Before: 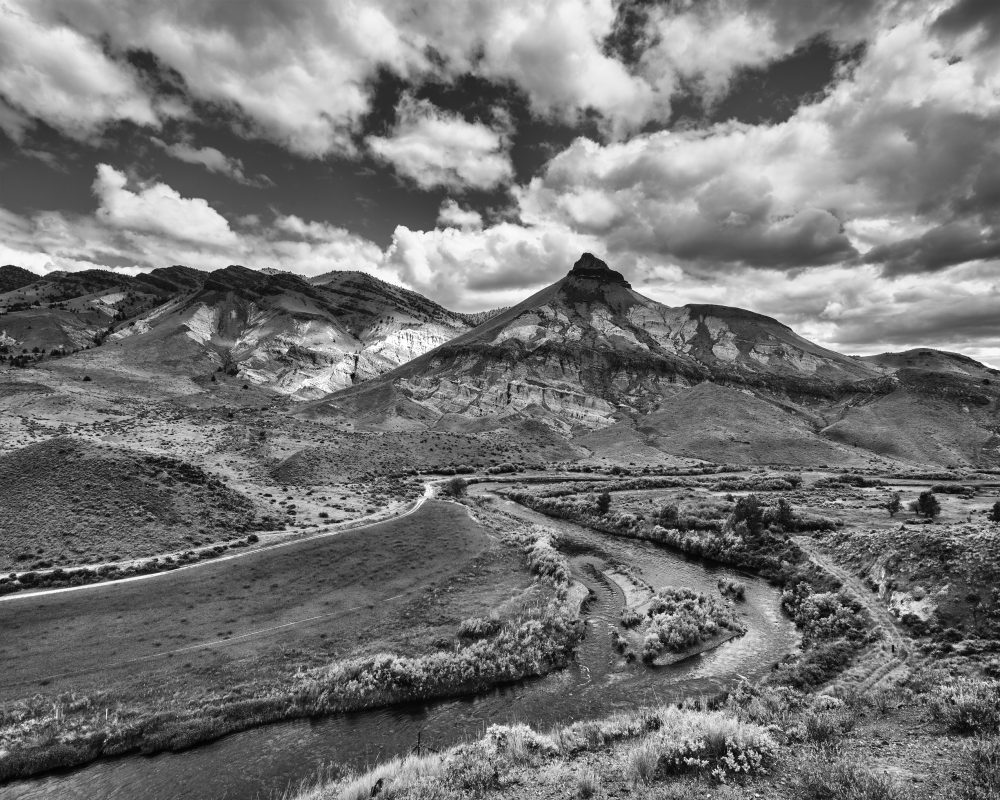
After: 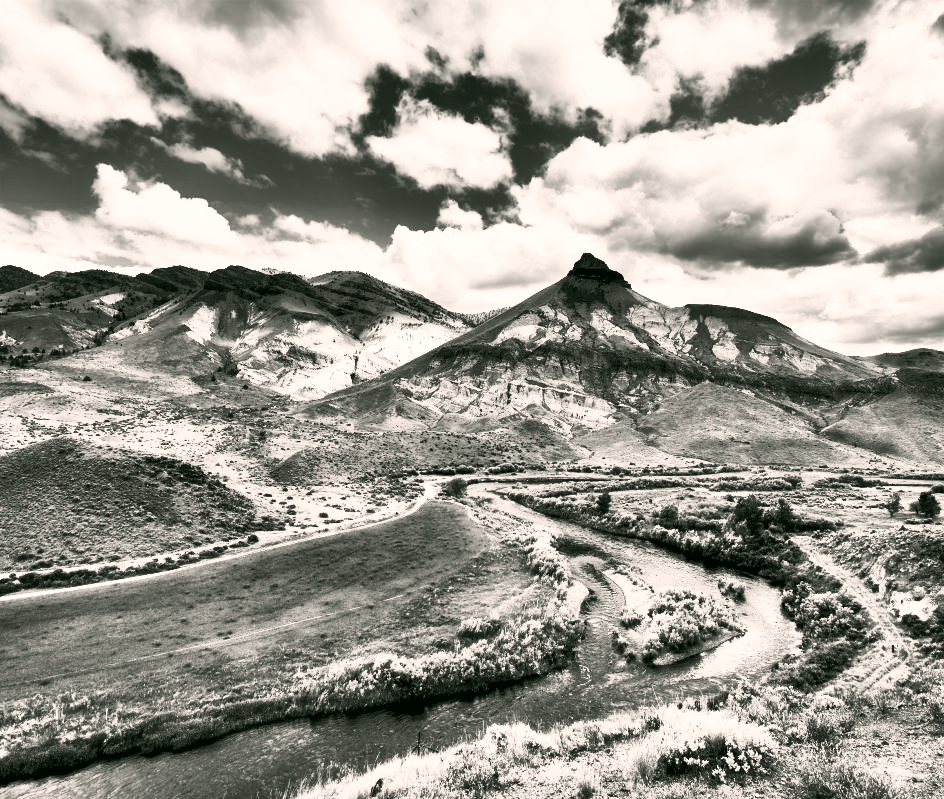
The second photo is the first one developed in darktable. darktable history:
color correction: highlights a* 4.3, highlights b* 4.98, shadows a* -7.38, shadows b* 5.03
crop: right 4.167%, bottom 0.016%
contrast brightness saturation: contrast 0.57, brightness 0.57, saturation -0.338
contrast equalizer: y [[0.579, 0.58, 0.505, 0.5, 0.5, 0.5], [0.5 ×6], [0.5 ×6], [0 ×6], [0 ×6]]
